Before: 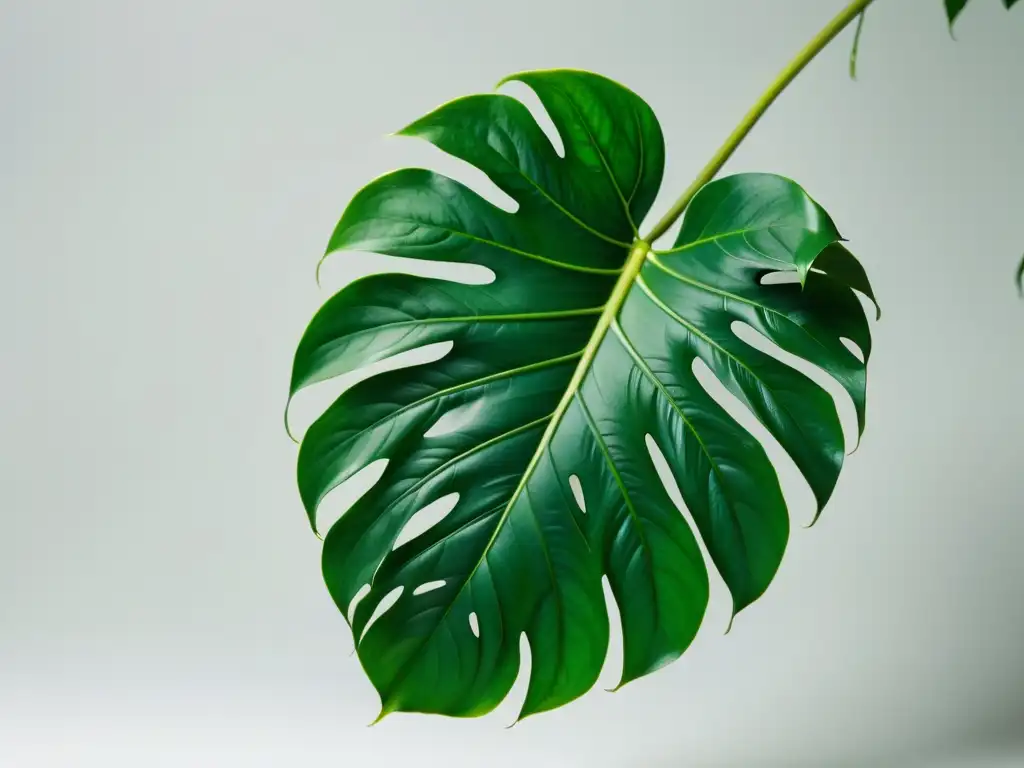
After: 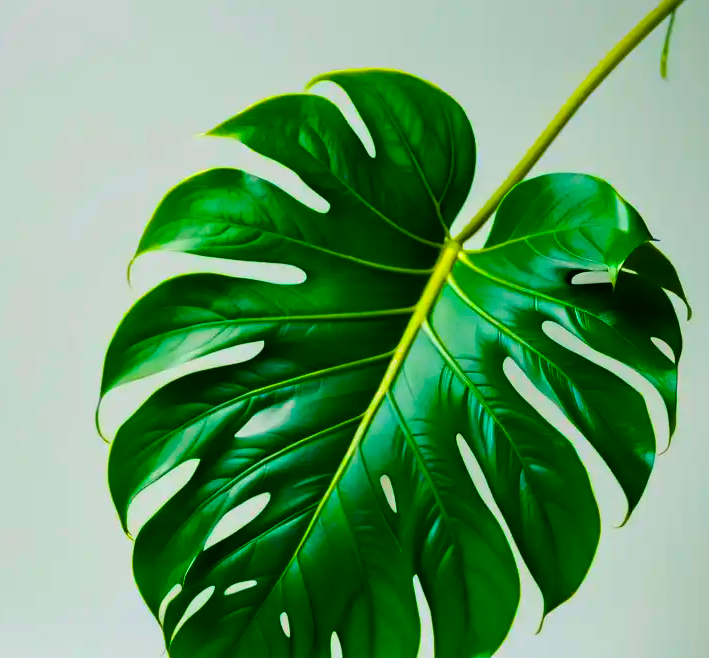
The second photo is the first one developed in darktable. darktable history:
crop: left 18.52%, right 12.156%, bottom 14.194%
color balance rgb: linear chroma grading › shadows 17.485%, linear chroma grading › highlights 60.297%, linear chroma grading › global chroma 49.438%, perceptual saturation grading › global saturation 44.038%, perceptual saturation grading › highlights -50.431%, perceptual saturation grading › shadows 30.913%
